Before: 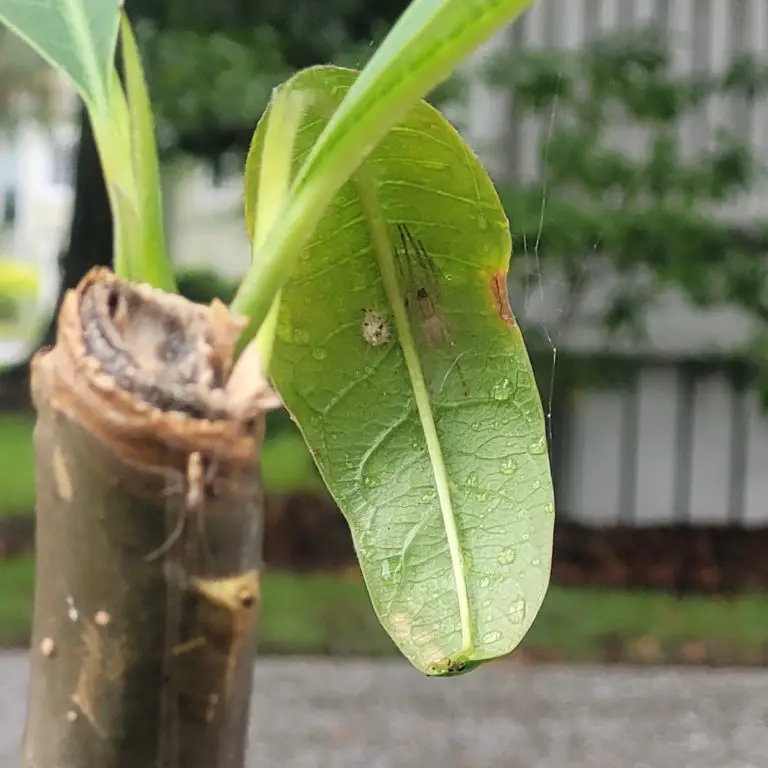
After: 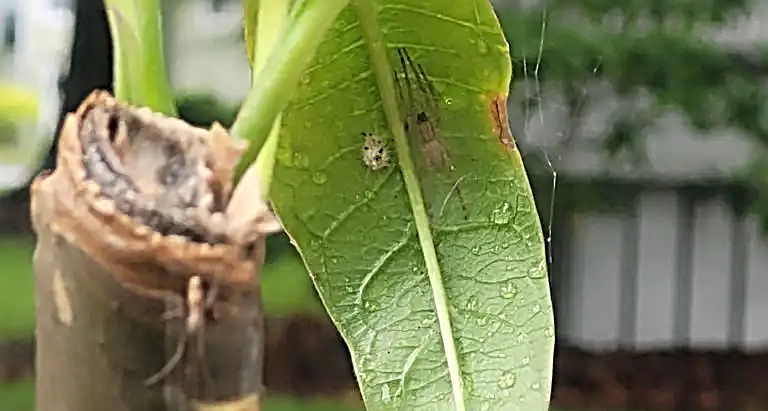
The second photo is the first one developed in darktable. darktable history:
sharpen: radius 3.69, amount 0.928
crop and rotate: top 23.043%, bottom 23.437%
color balance rgb: saturation formula JzAzBz (2021)
